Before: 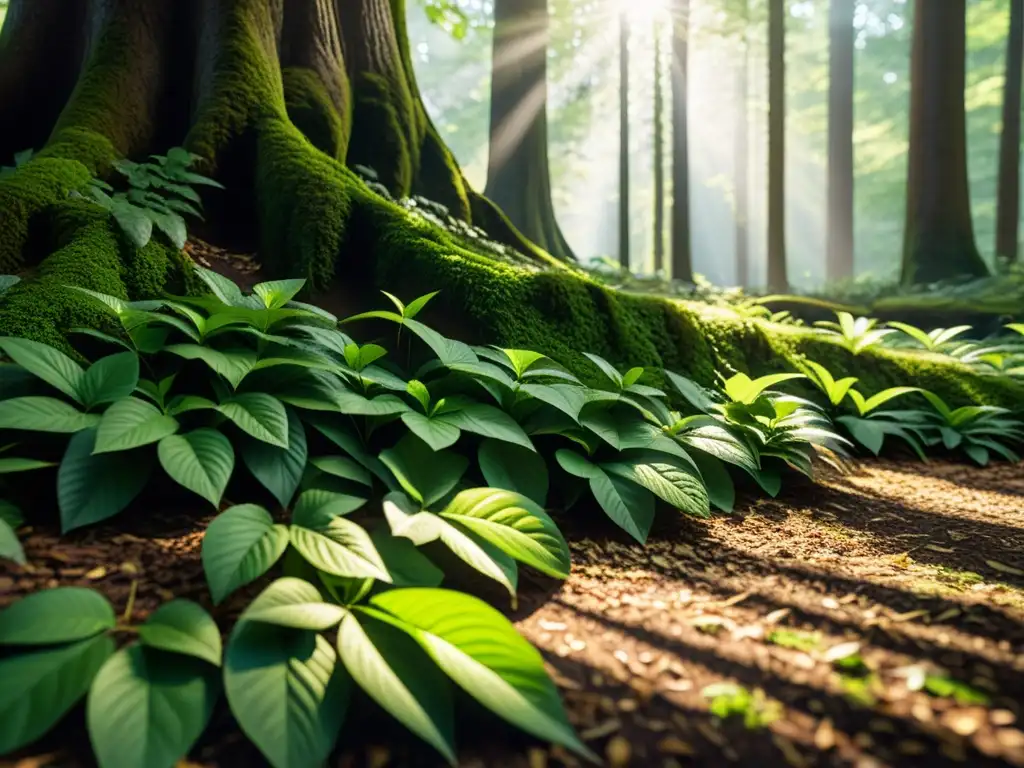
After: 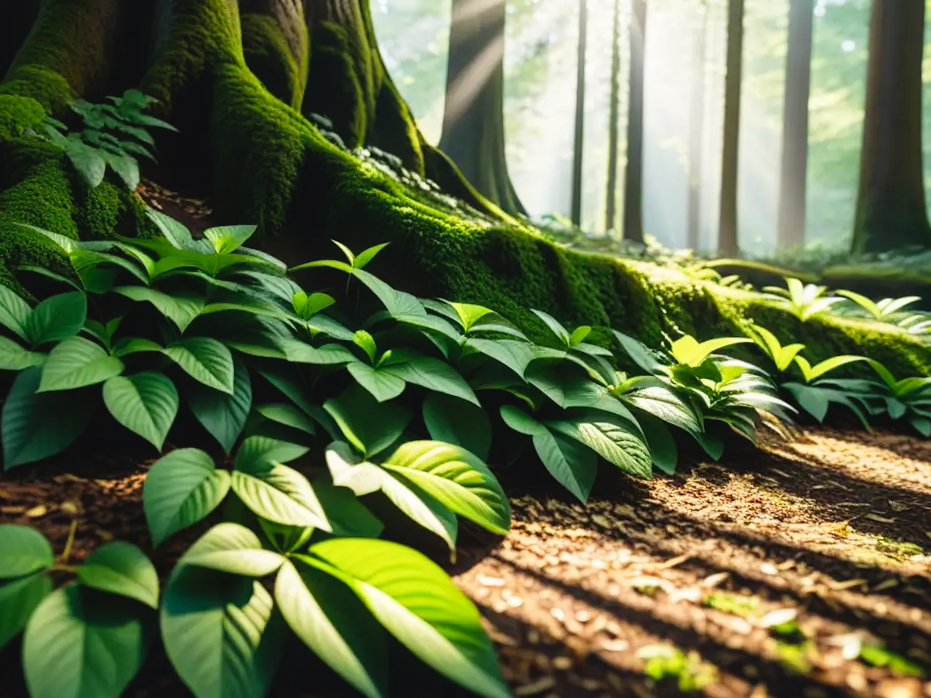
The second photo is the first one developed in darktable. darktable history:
crop and rotate: angle -2.14°, left 3.08%, top 3.91%, right 1.53%, bottom 0.693%
tone curve: curves: ch0 [(0, 0.036) (0.119, 0.115) (0.466, 0.498) (0.715, 0.767) (0.817, 0.865) (1, 0.998)]; ch1 [(0, 0) (0.377, 0.424) (0.442, 0.491) (0.487, 0.502) (0.514, 0.512) (0.536, 0.577) (0.66, 0.724) (1, 1)]; ch2 [(0, 0) (0.38, 0.405) (0.463, 0.443) (0.492, 0.486) (0.526, 0.541) (0.578, 0.598) (1, 1)], preserve colors none
